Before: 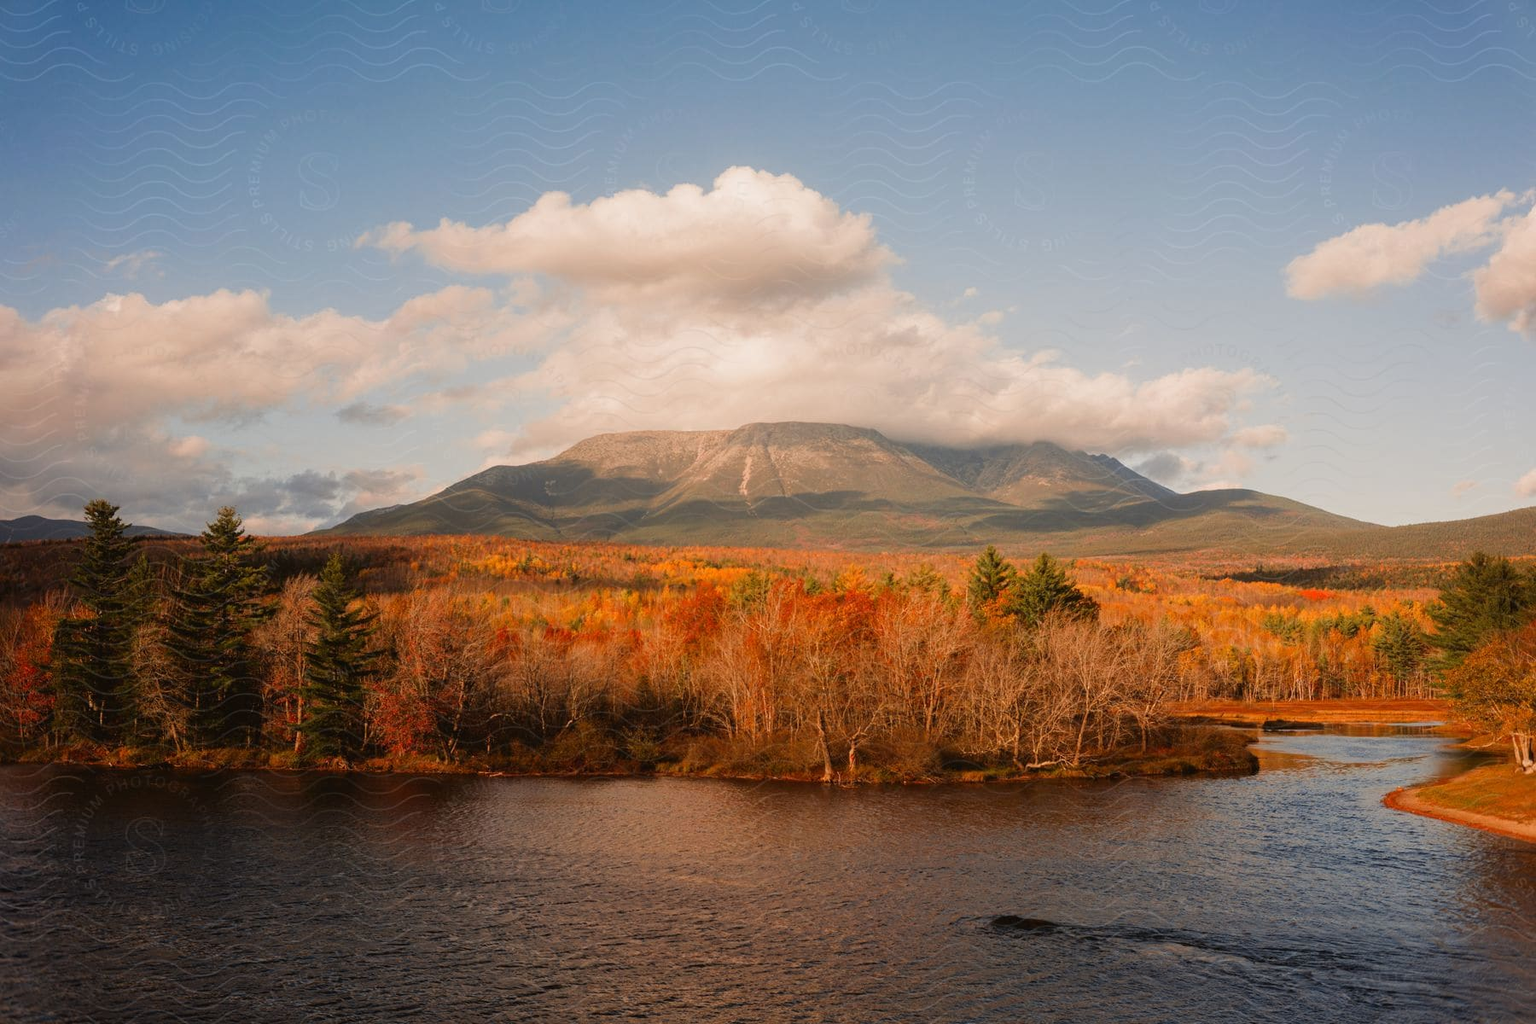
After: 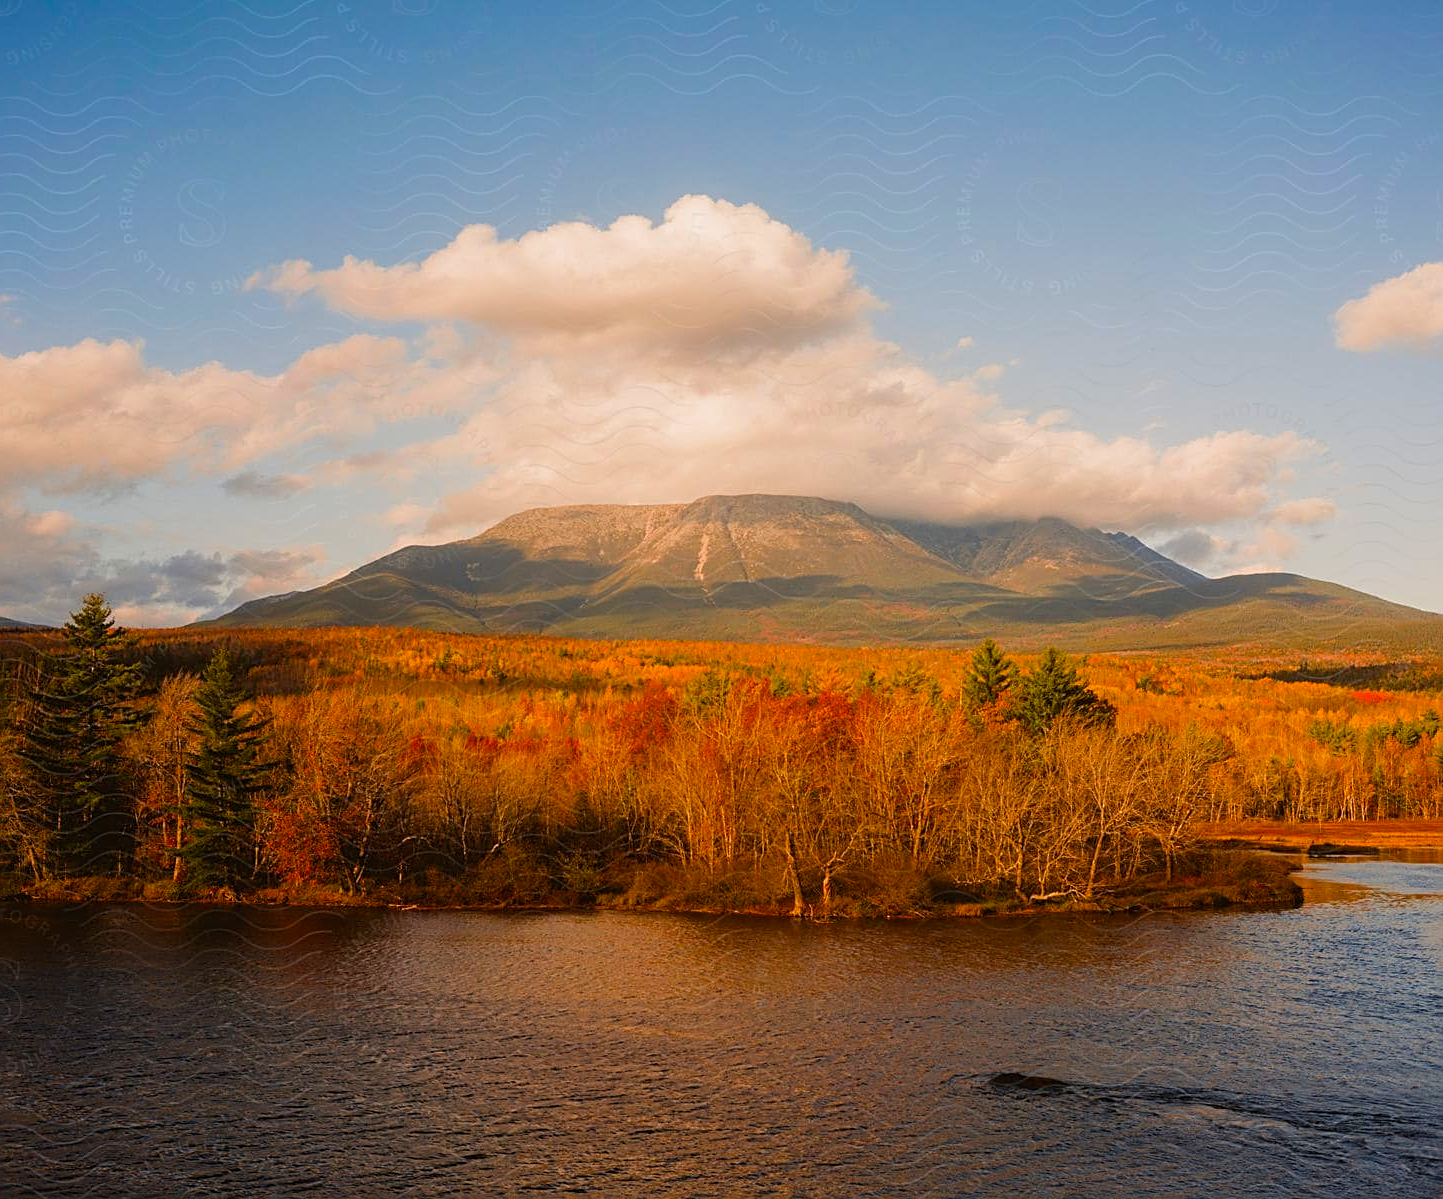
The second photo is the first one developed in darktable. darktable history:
color balance rgb: perceptual saturation grading › global saturation 30%, global vibrance 20%
sharpen: on, module defaults
crop and rotate: left 9.597%, right 10.195%
